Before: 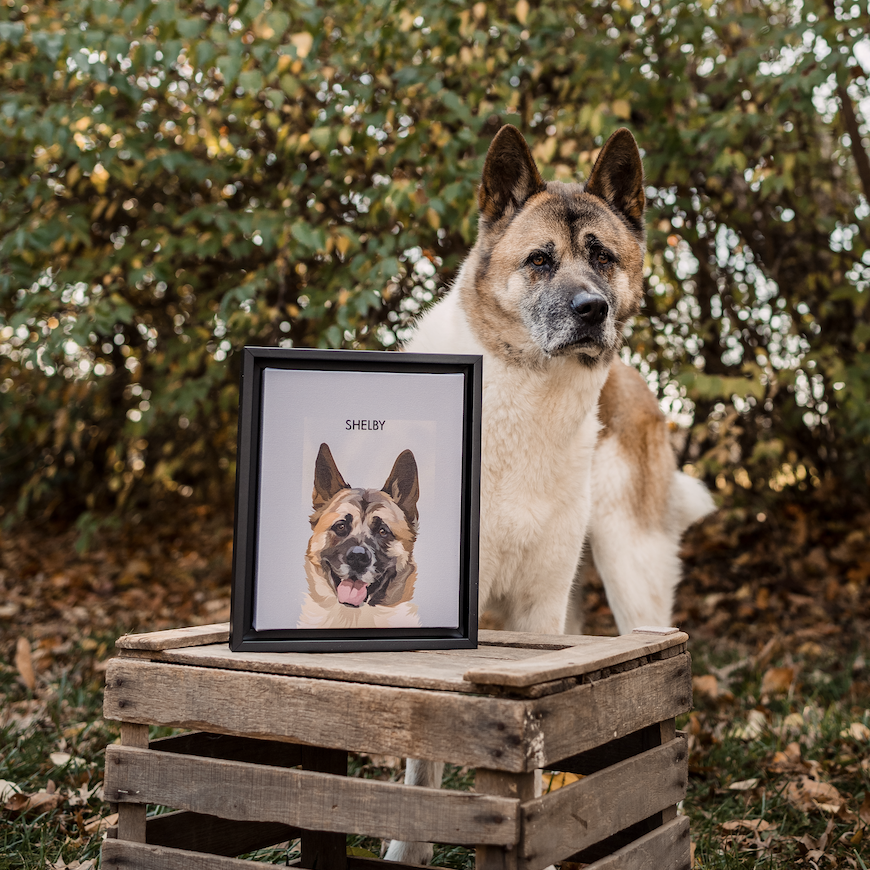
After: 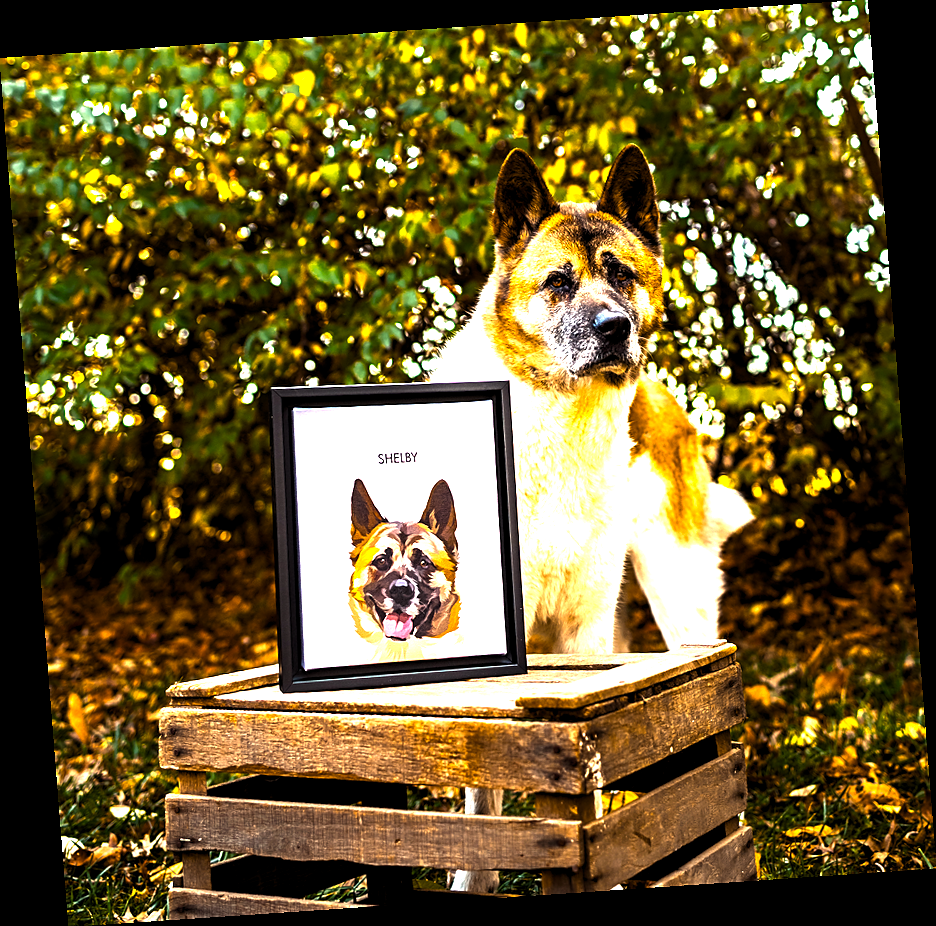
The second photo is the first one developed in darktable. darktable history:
levels: levels [0.026, 0.507, 0.987]
sharpen: on, module defaults
rotate and perspective: rotation -4.2°, shear 0.006, automatic cropping off
color balance rgb: linear chroma grading › shadows -30%, linear chroma grading › global chroma 35%, perceptual saturation grading › global saturation 75%, perceptual saturation grading › shadows -30%, perceptual brilliance grading › highlights 75%, perceptual brilliance grading › shadows -30%, global vibrance 35%
